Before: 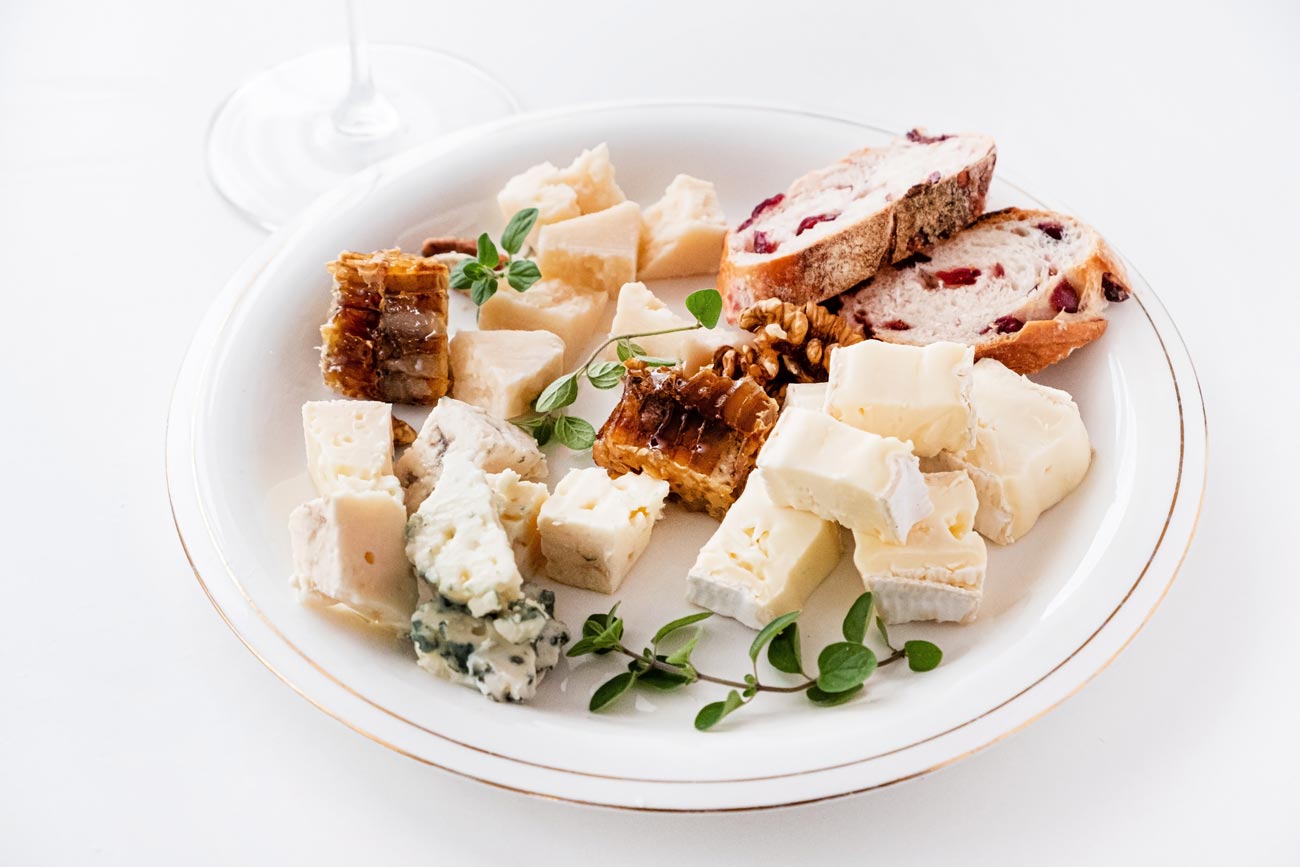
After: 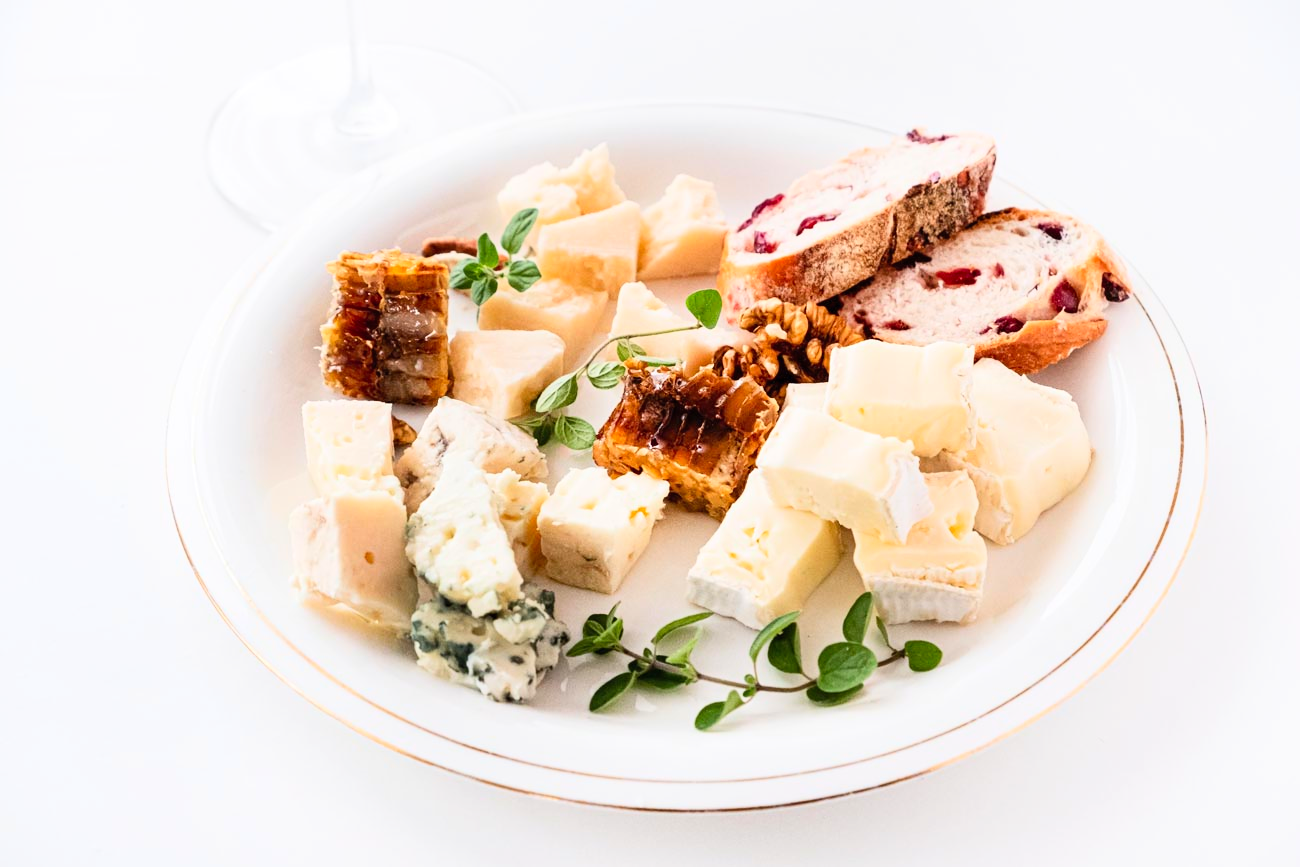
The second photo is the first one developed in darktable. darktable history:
contrast brightness saturation: contrast 0.202, brightness 0.155, saturation 0.218
